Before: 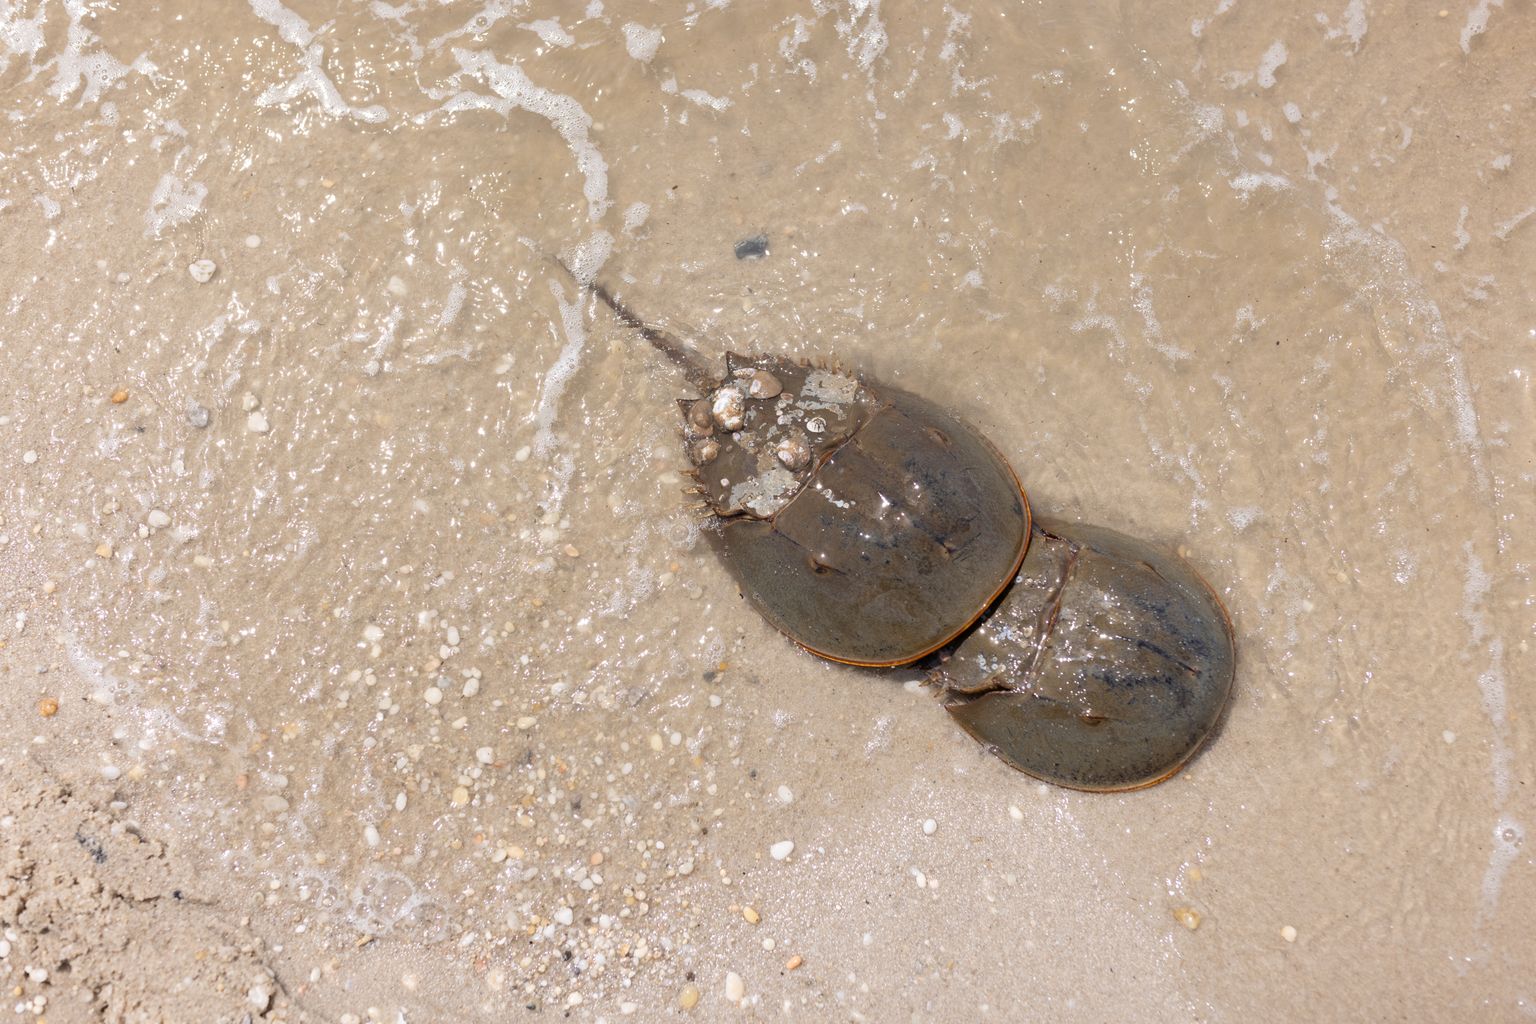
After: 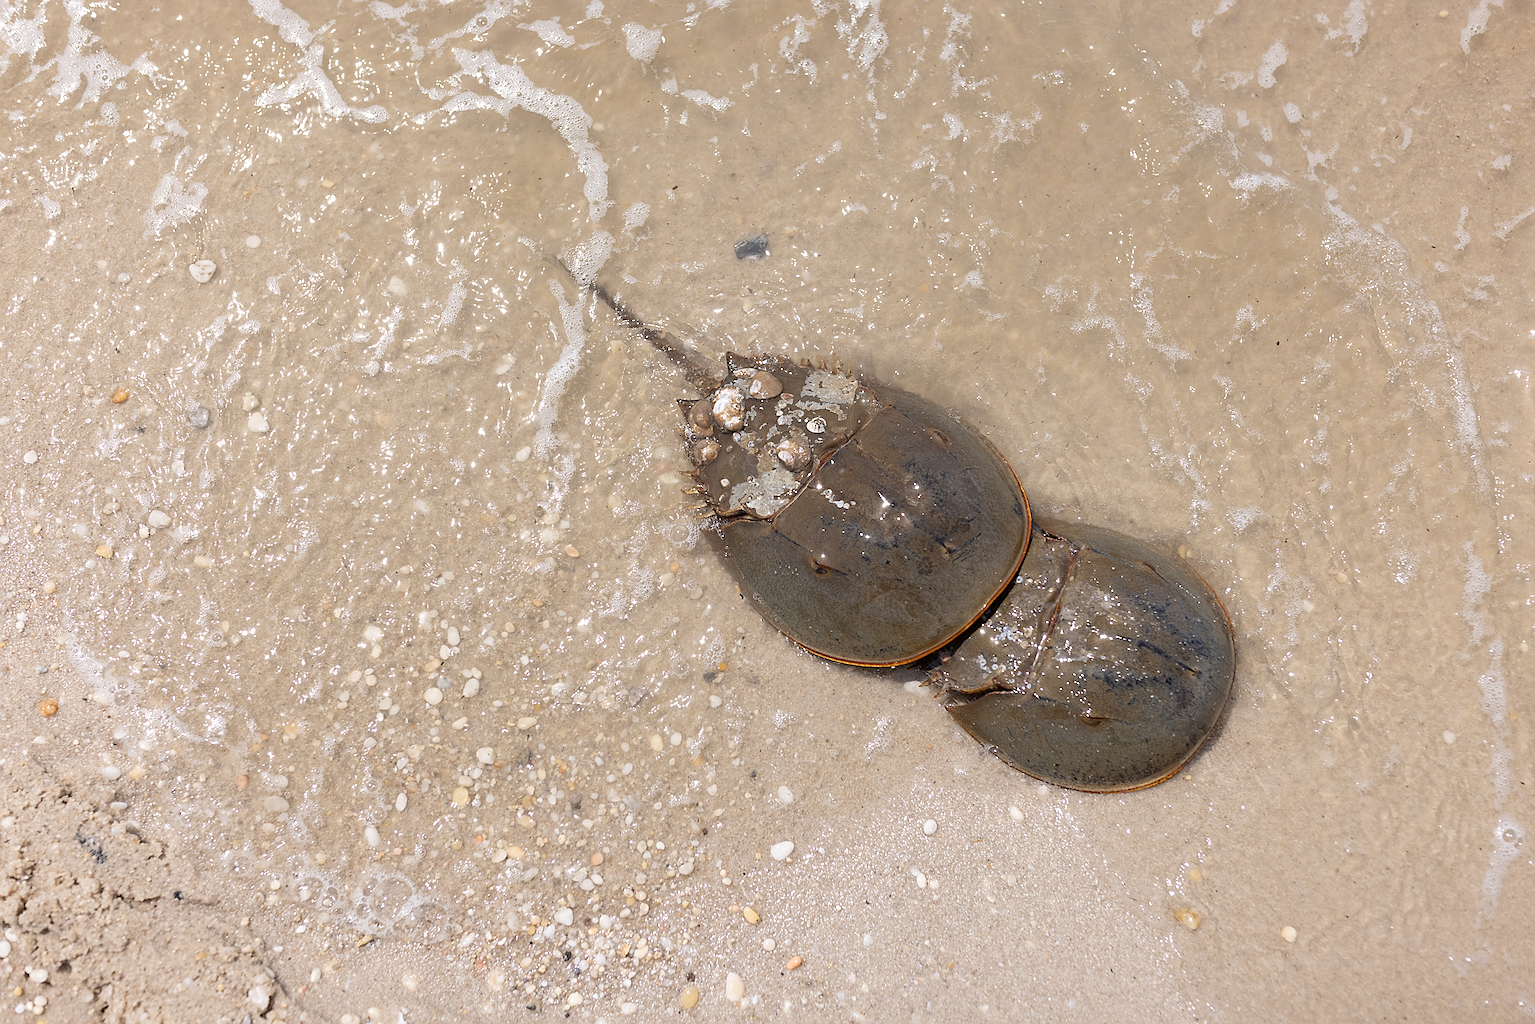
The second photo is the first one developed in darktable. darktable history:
sharpen: radius 1.371, amount 1.241, threshold 0.769
